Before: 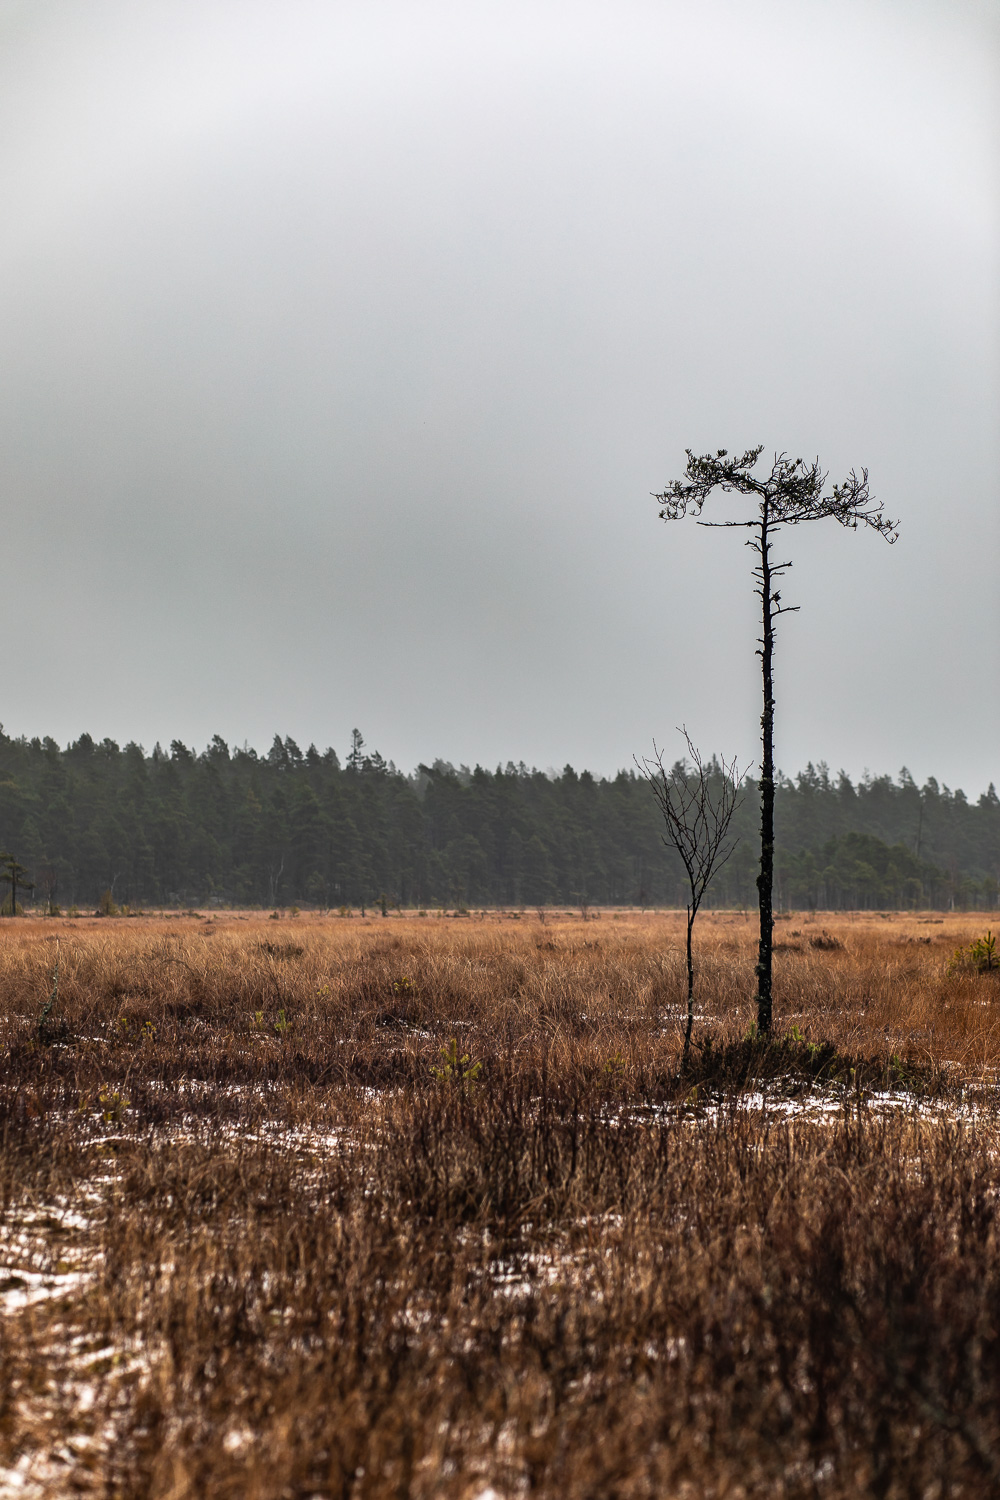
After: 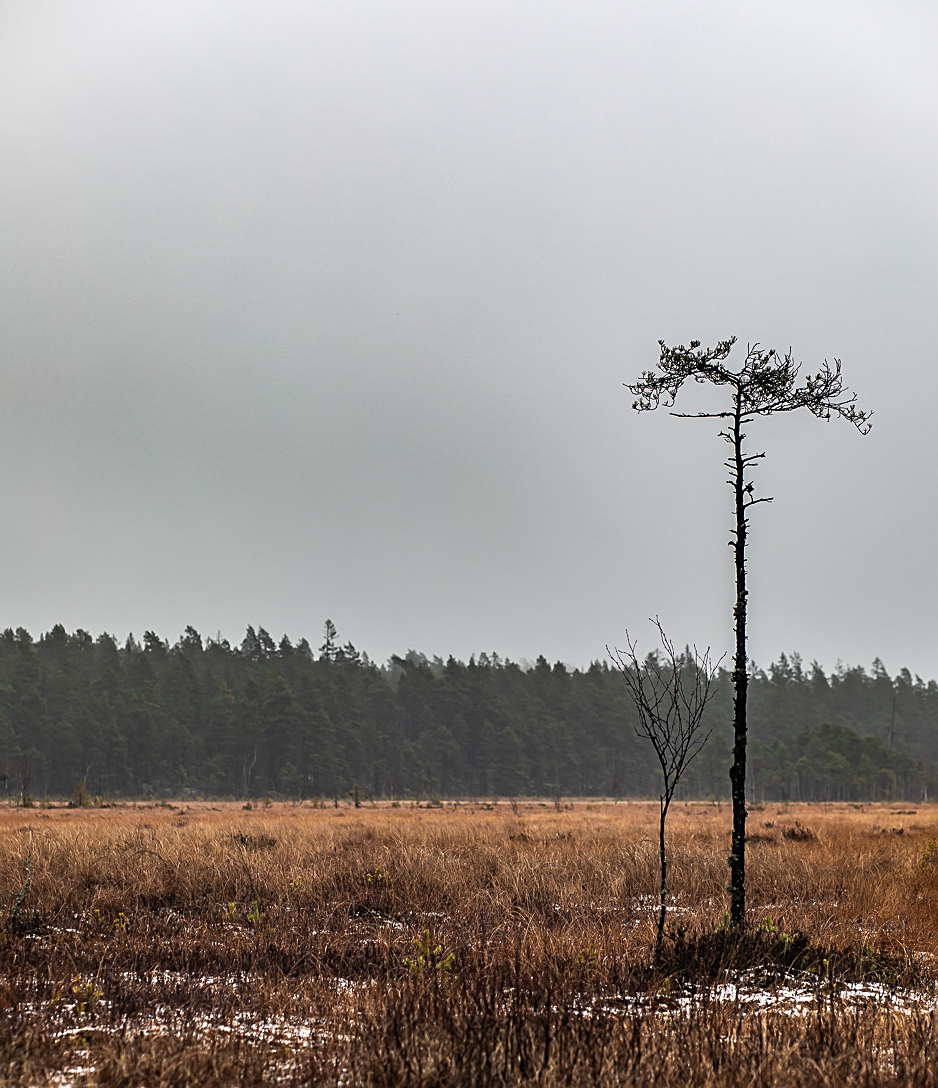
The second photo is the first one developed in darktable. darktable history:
sharpen: on, module defaults
crop: left 2.737%, top 7.287%, right 3.421%, bottom 20.179%
